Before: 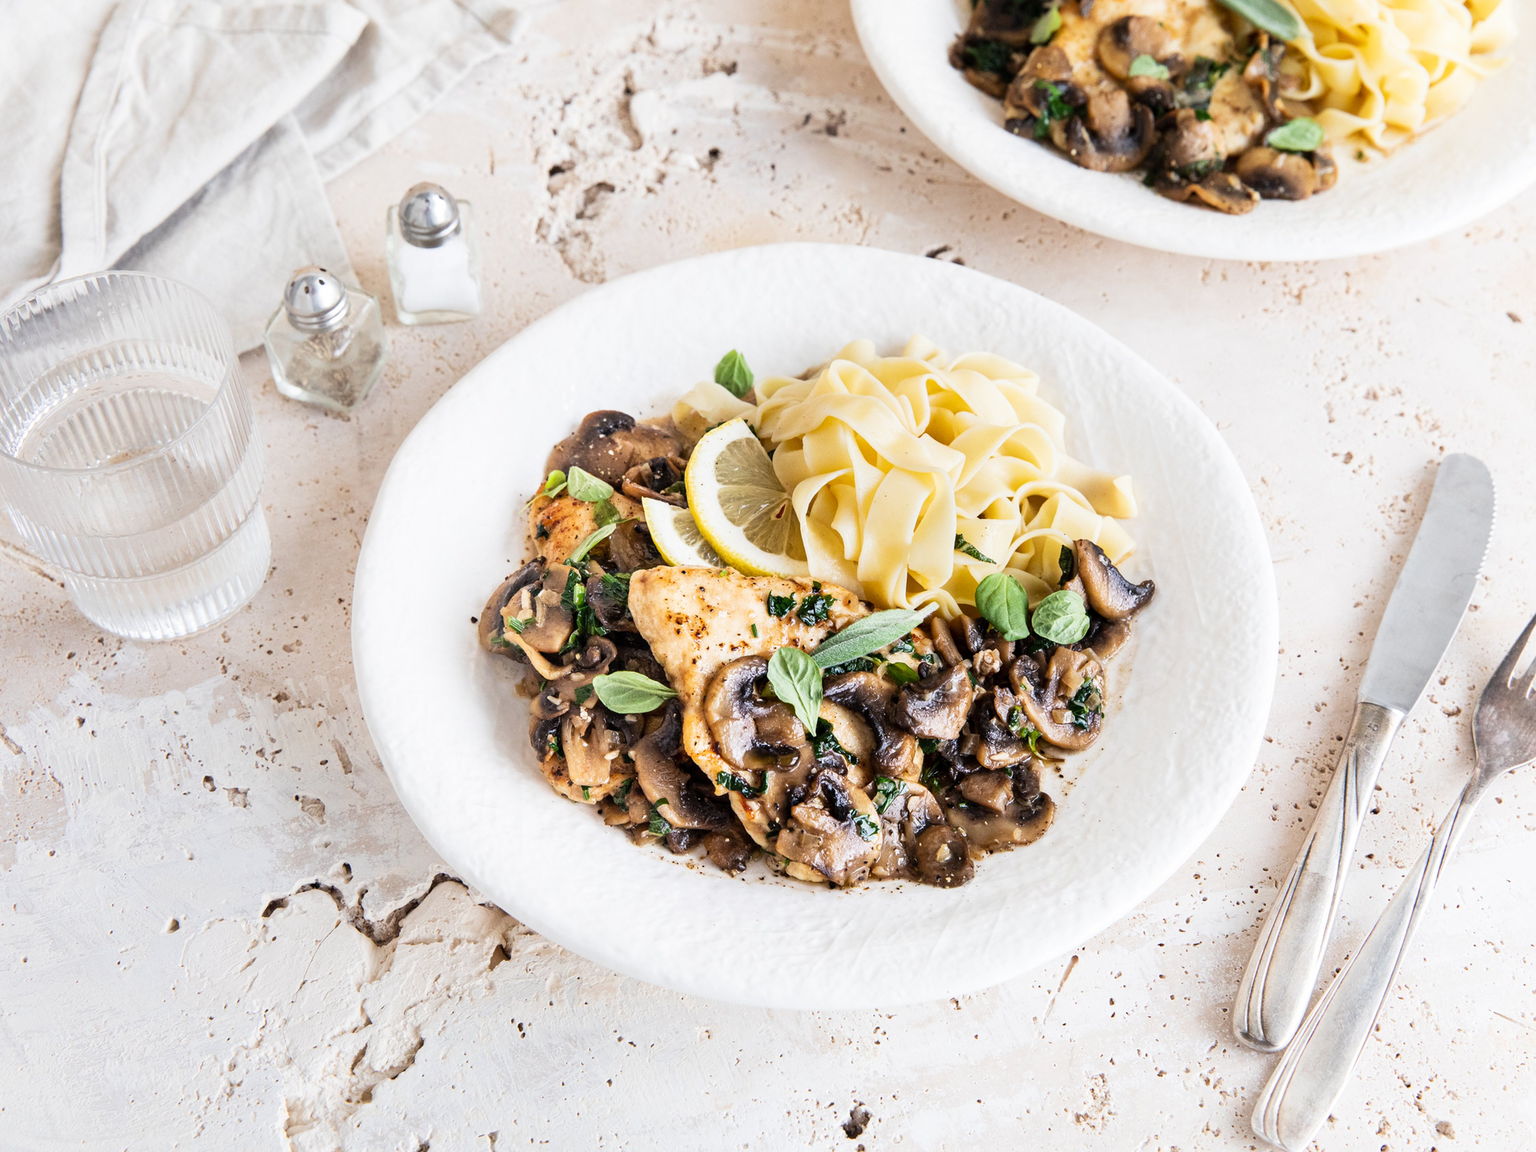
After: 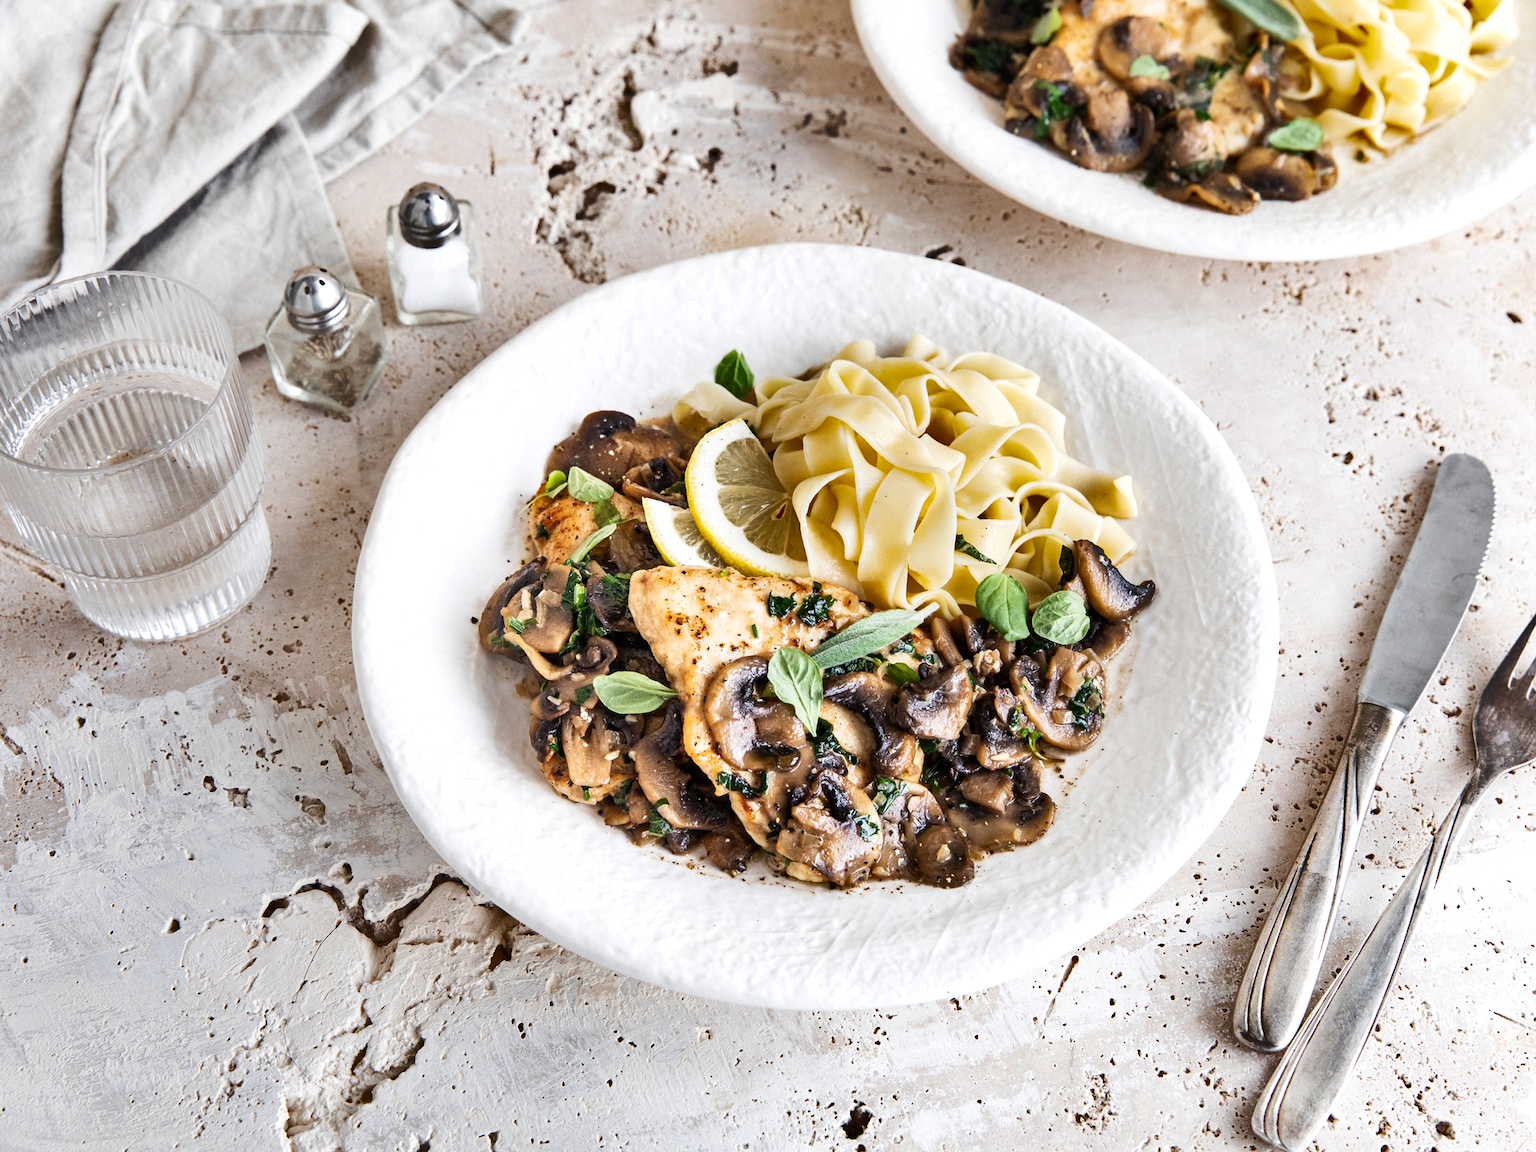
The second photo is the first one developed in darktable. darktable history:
shadows and highlights: radius 169.91, shadows 26.48, white point adjustment 2.98, highlights -68.4, soften with gaussian
